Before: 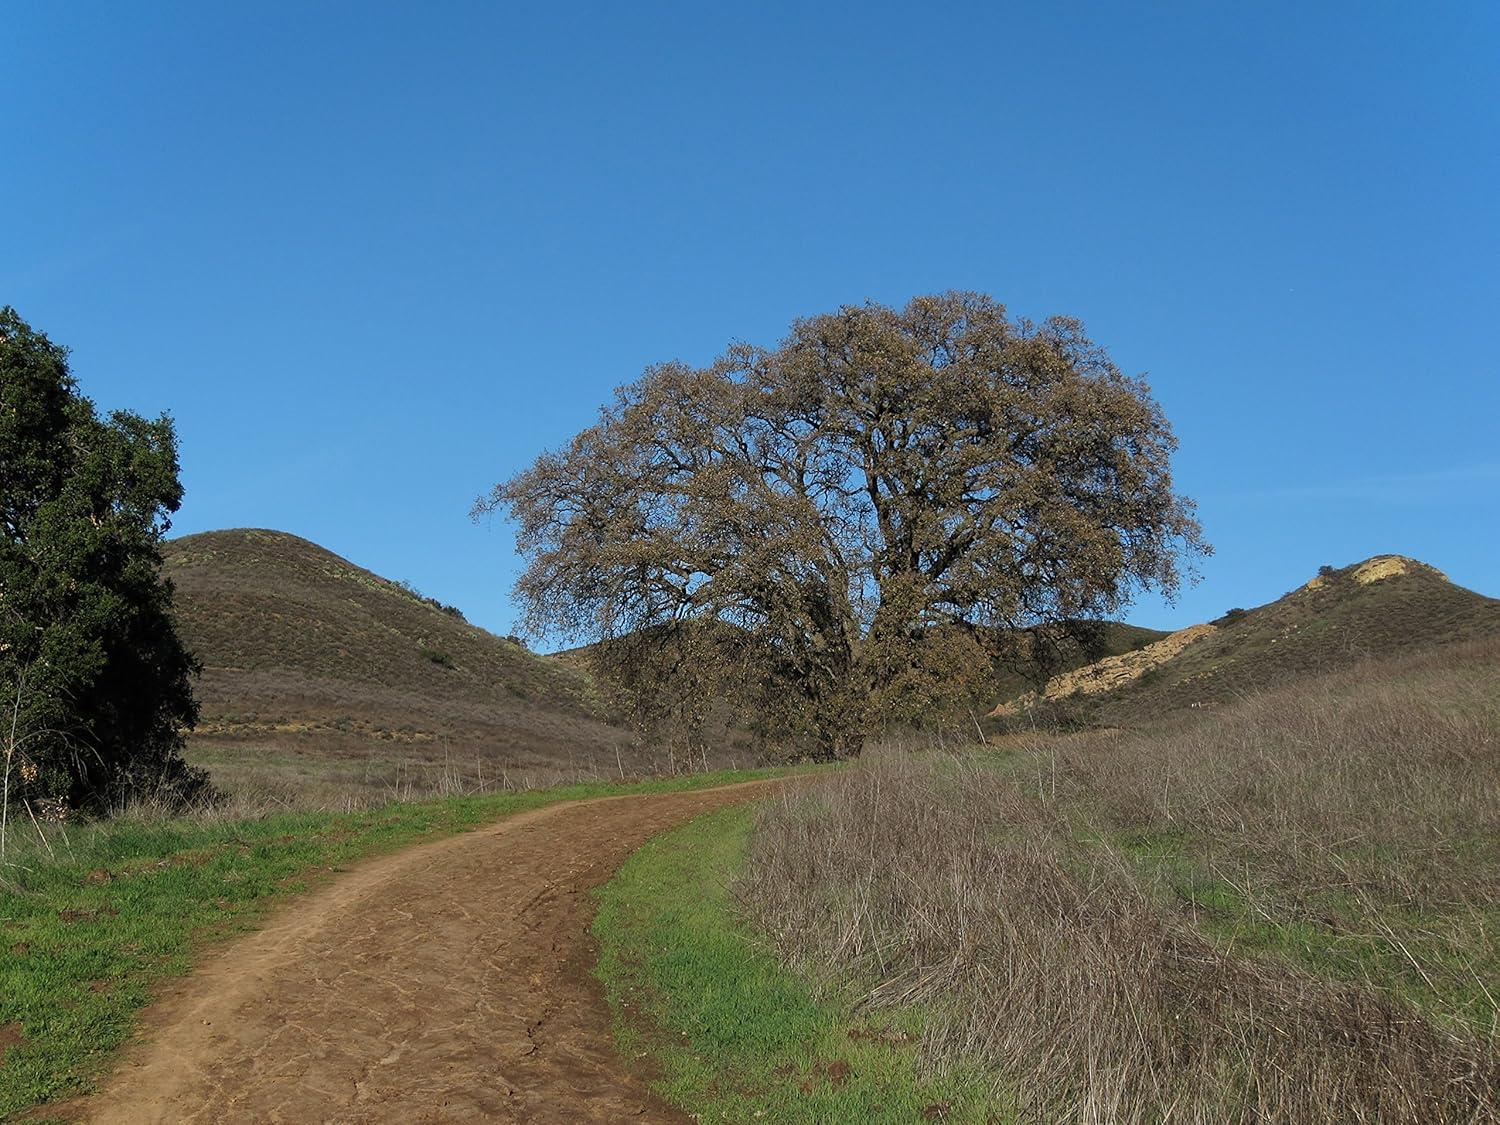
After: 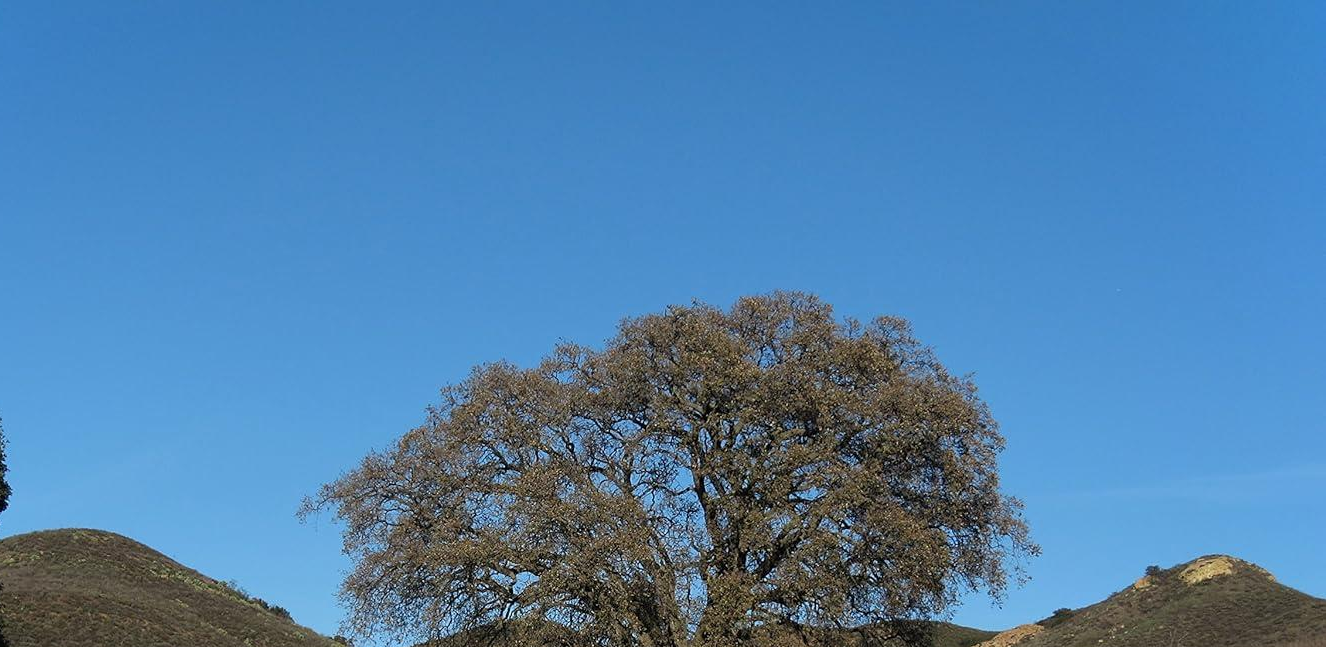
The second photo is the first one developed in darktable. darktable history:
crop and rotate: left 11.597%, bottom 42.424%
